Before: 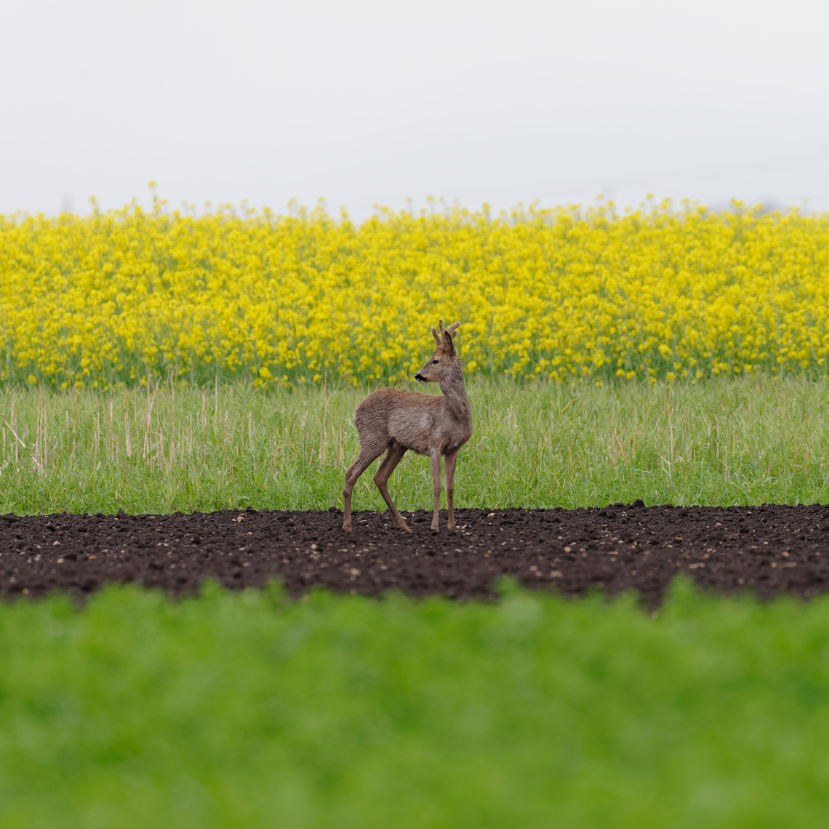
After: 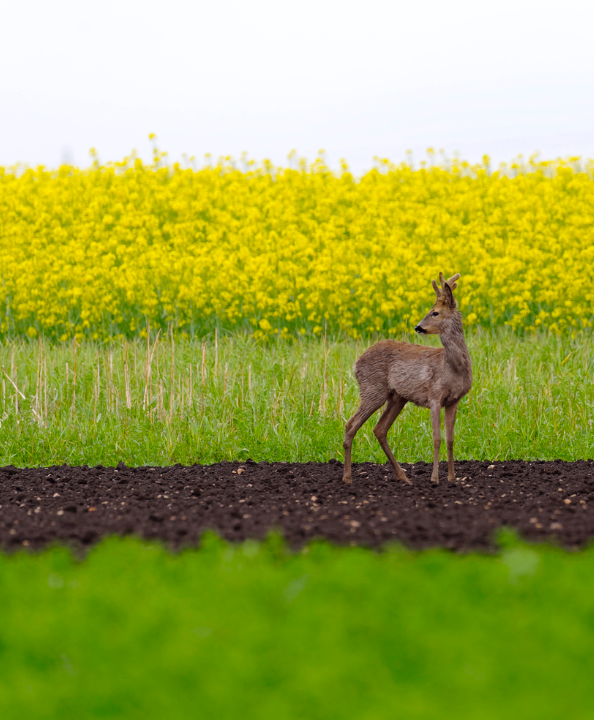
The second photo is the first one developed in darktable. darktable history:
crop: top 5.803%, right 27.864%, bottom 5.804%
color balance: lift [1, 1.001, 0.999, 1.001], gamma [1, 1.004, 1.007, 0.993], gain [1, 0.991, 0.987, 1.013], contrast 10%, output saturation 120%
